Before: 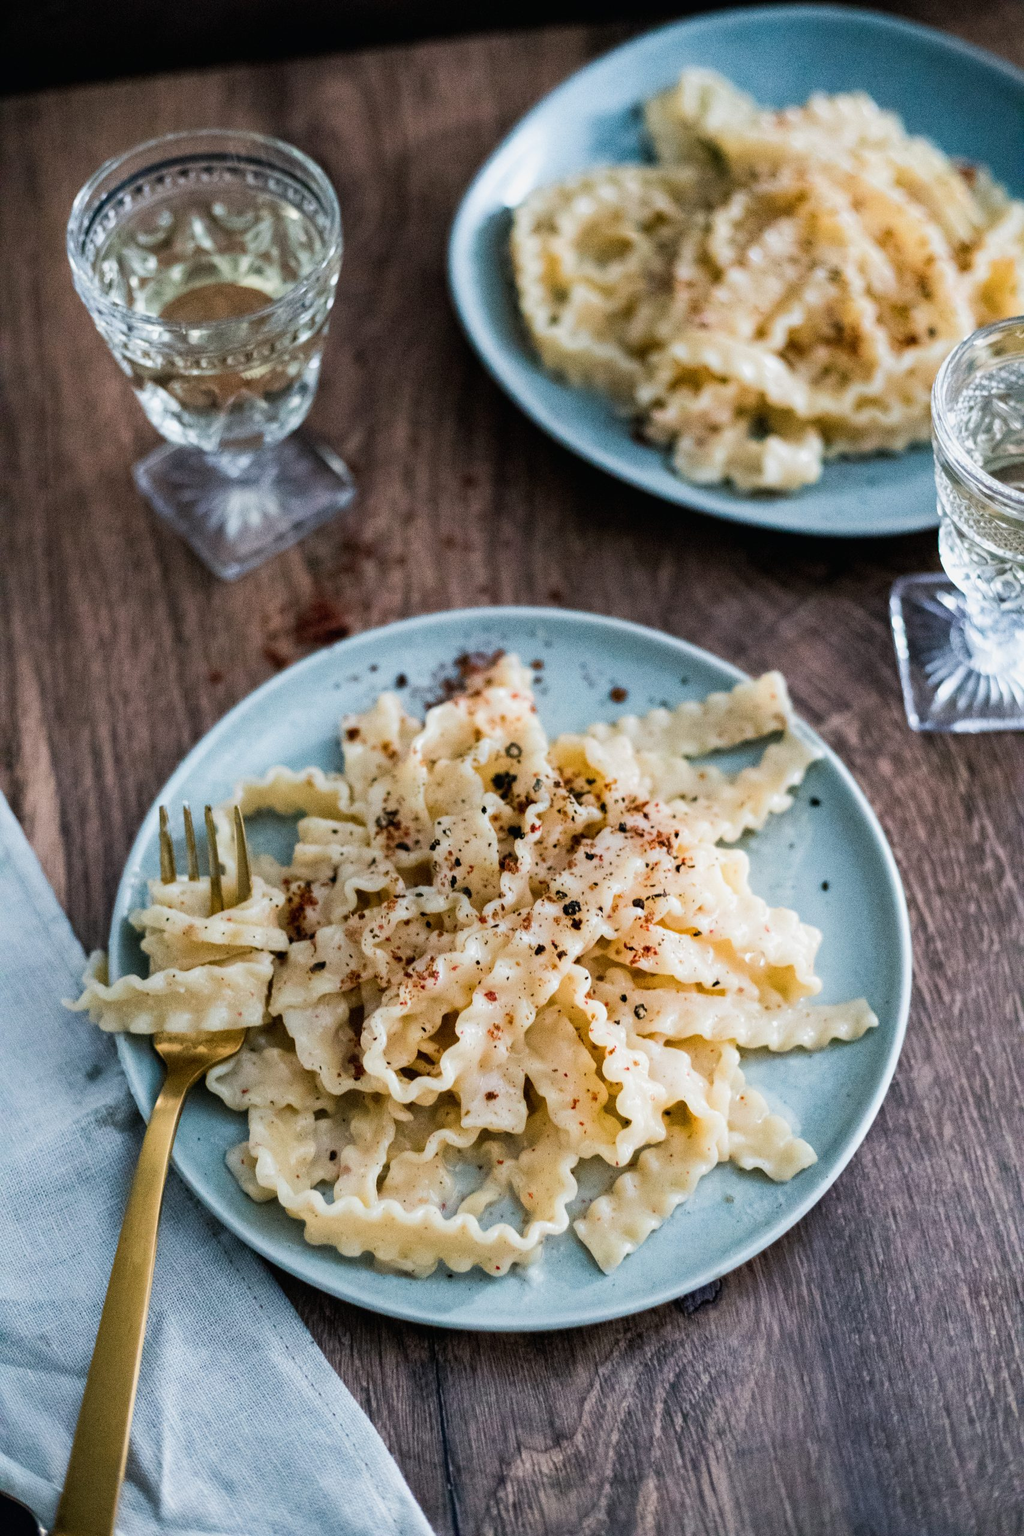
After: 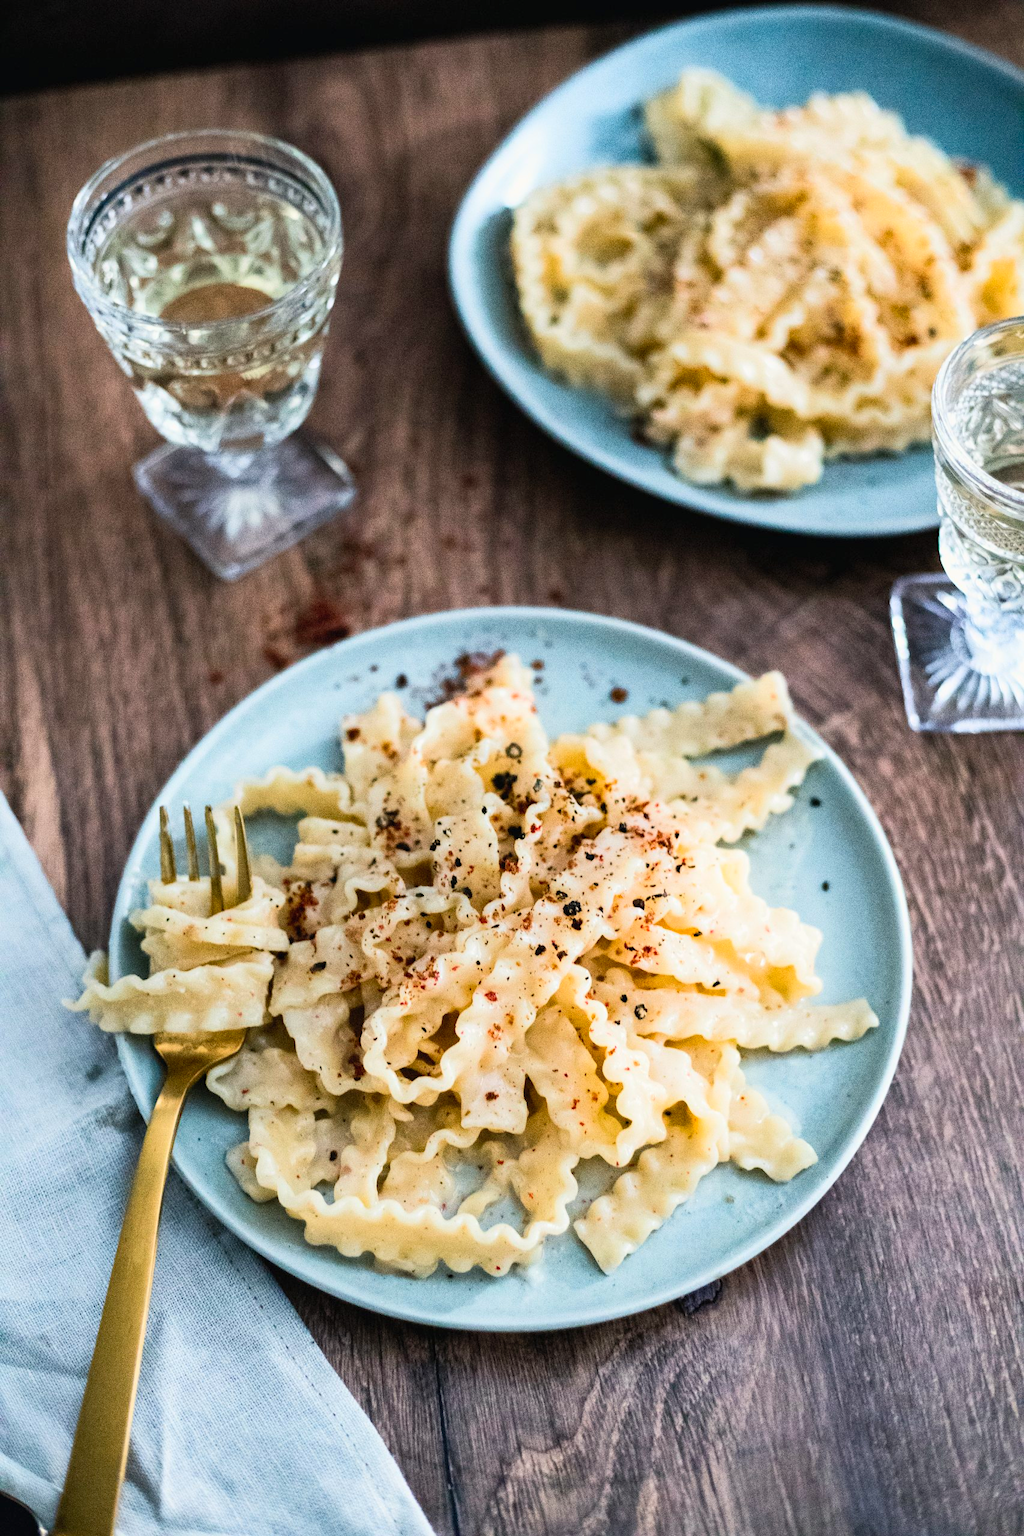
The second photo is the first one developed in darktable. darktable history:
color correction: highlights b* 2.96
contrast brightness saturation: contrast 0.205, brightness 0.16, saturation 0.222
